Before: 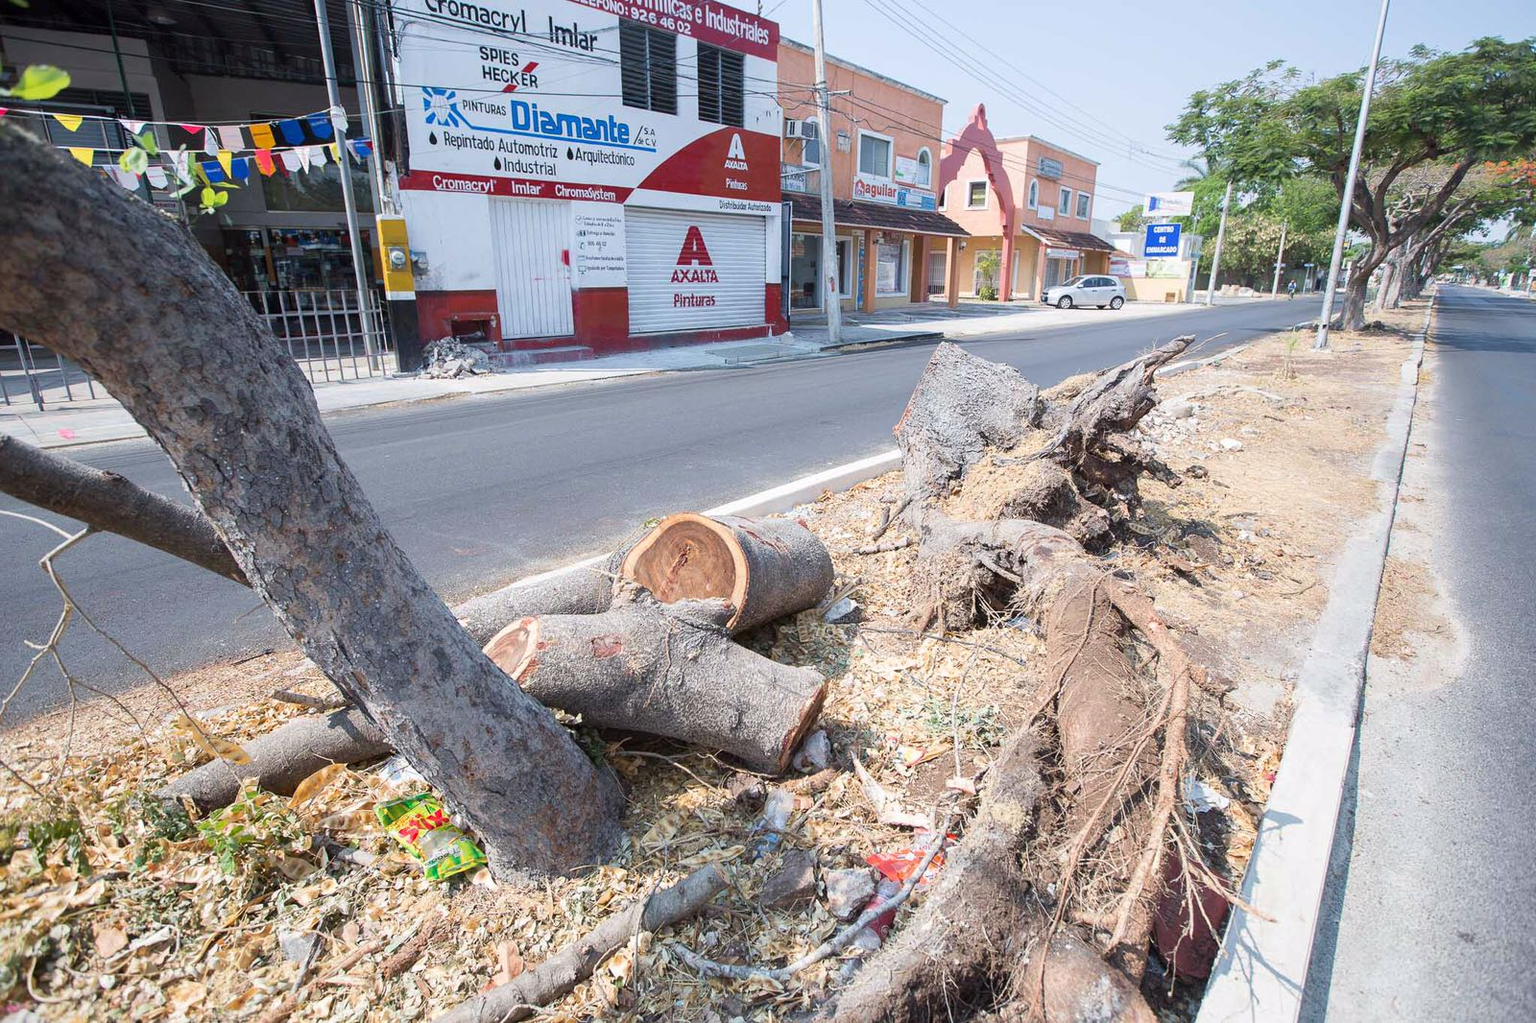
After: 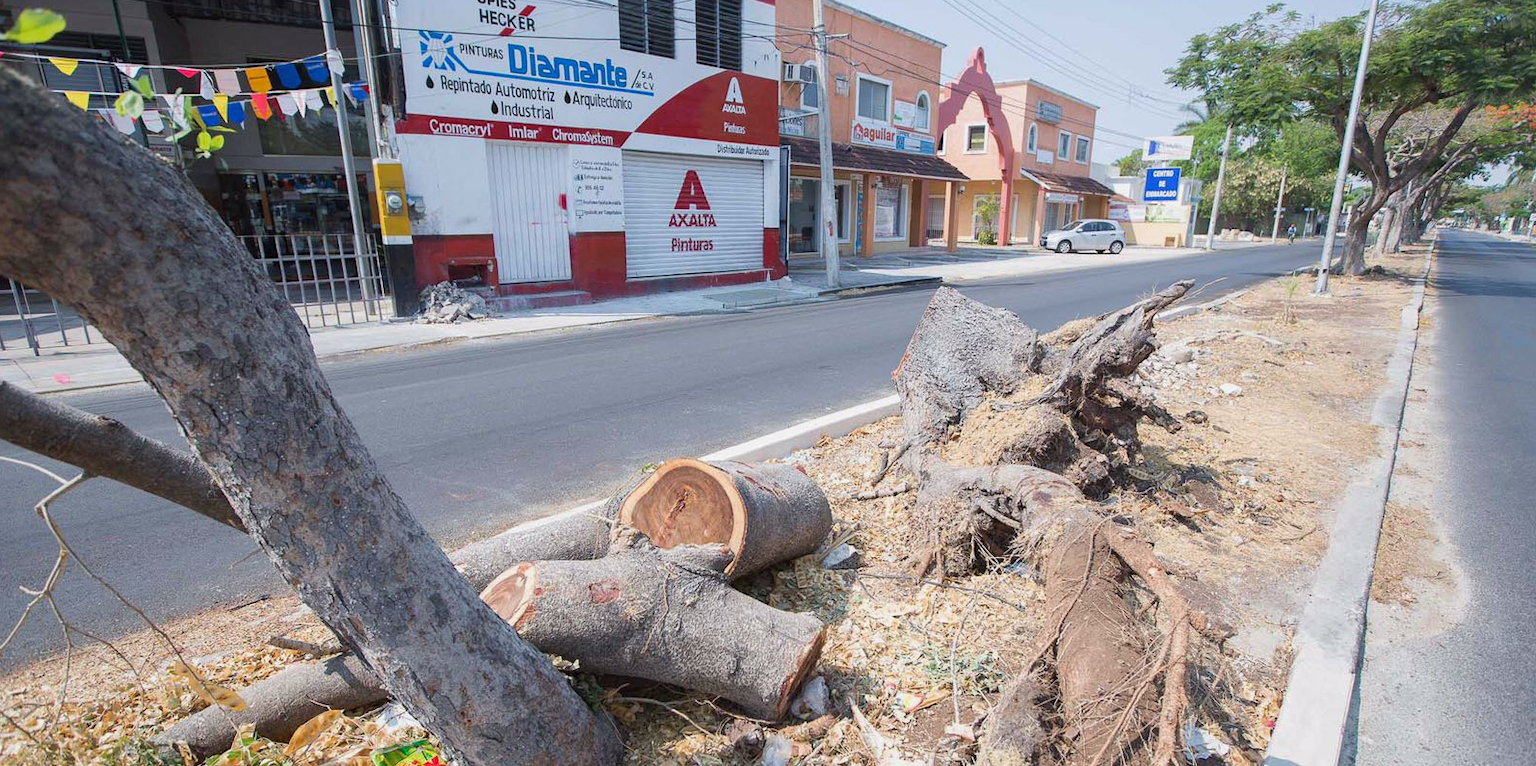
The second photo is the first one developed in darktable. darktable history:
crop: left 0.321%, top 5.549%, bottom 19.794%
shadows and highlights: shadows 25.69, white point adjustment -2.99, highlights -30.02
